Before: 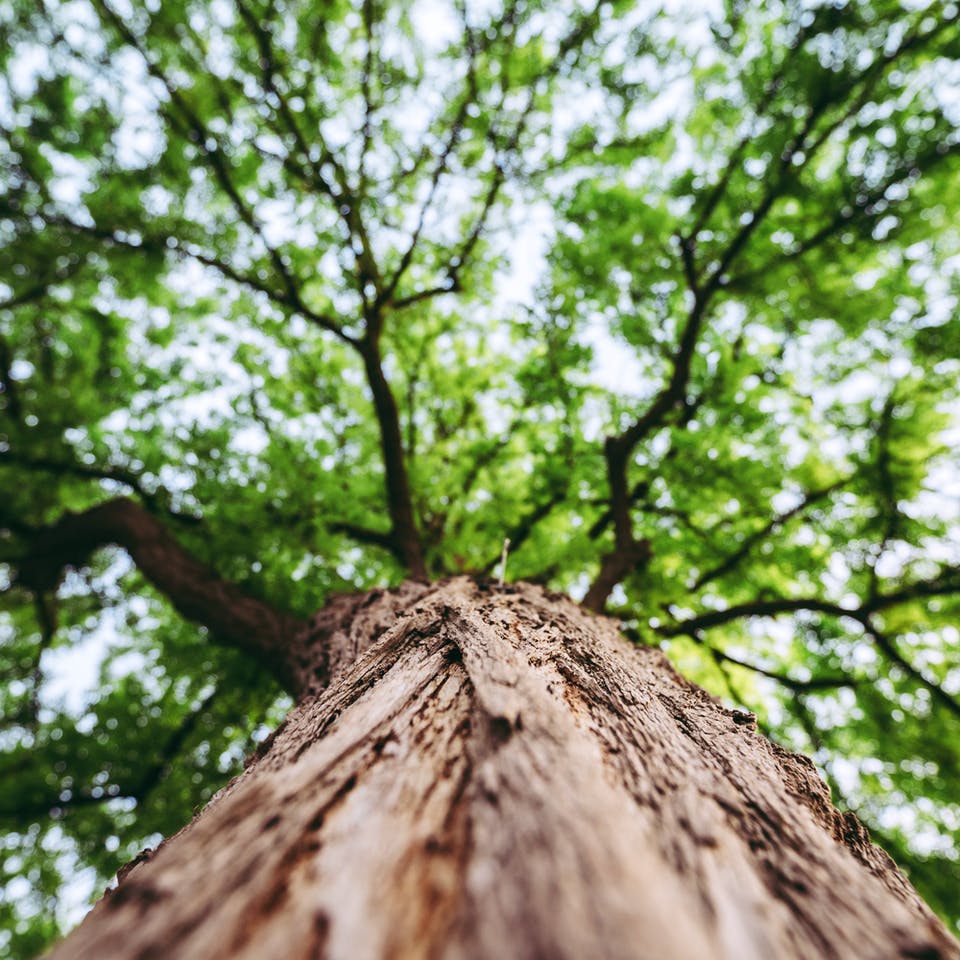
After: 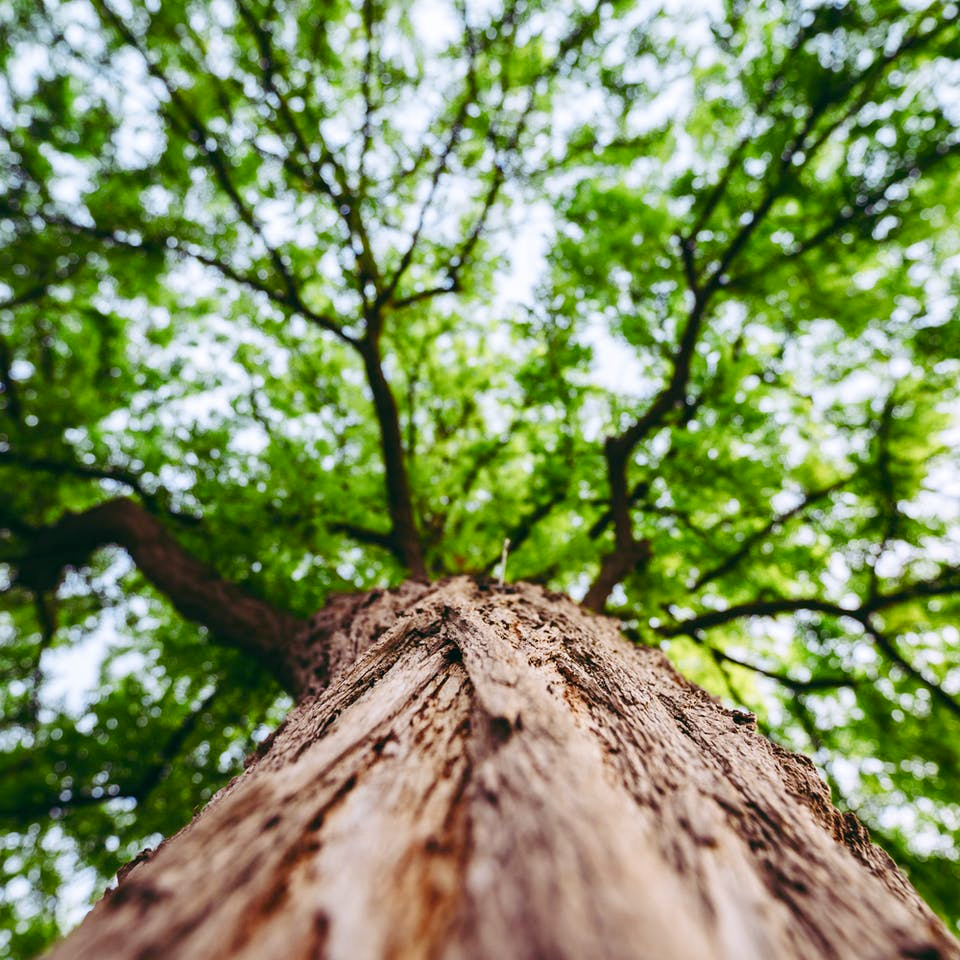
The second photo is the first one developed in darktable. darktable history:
color balance rgb: shadows lift › chroma 2.95%, shadows lift › hue 278.94°, linear chroma grading › global chroma 16.144%, perceptual saturation grading › global saturation 0.255%, perceptual saturation grading › highlights -15.005%, perceptual saturation grading › shadows 24.795%
